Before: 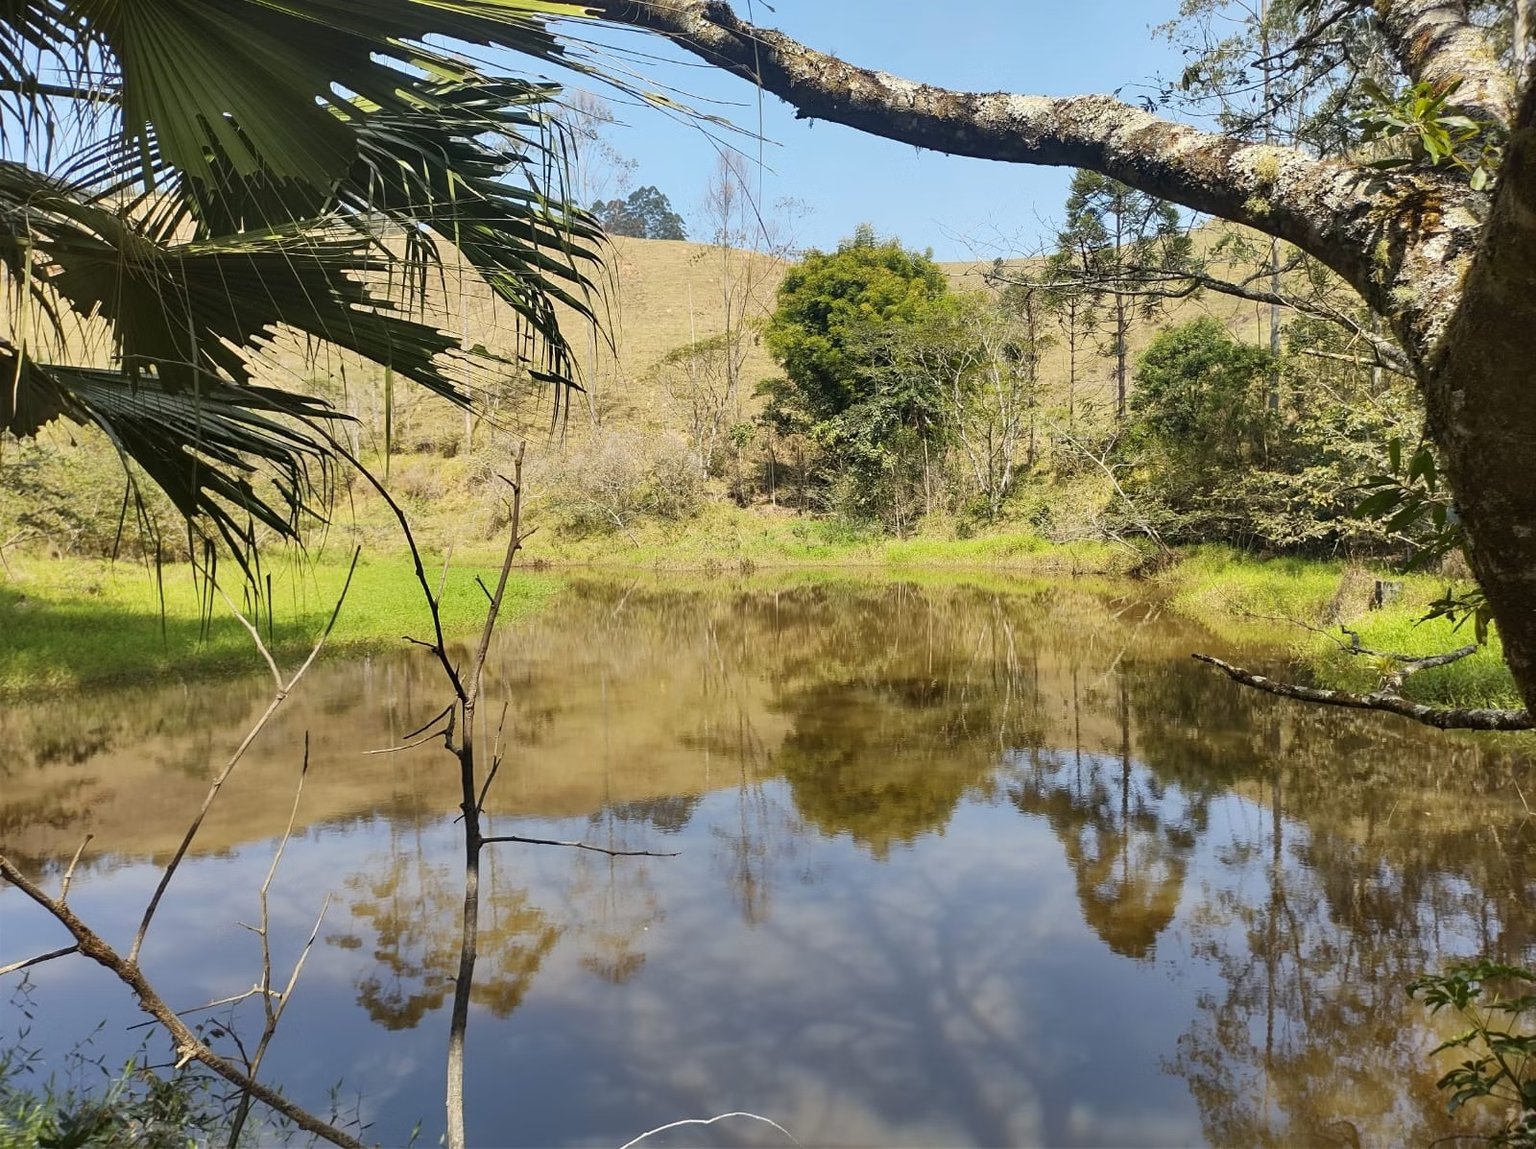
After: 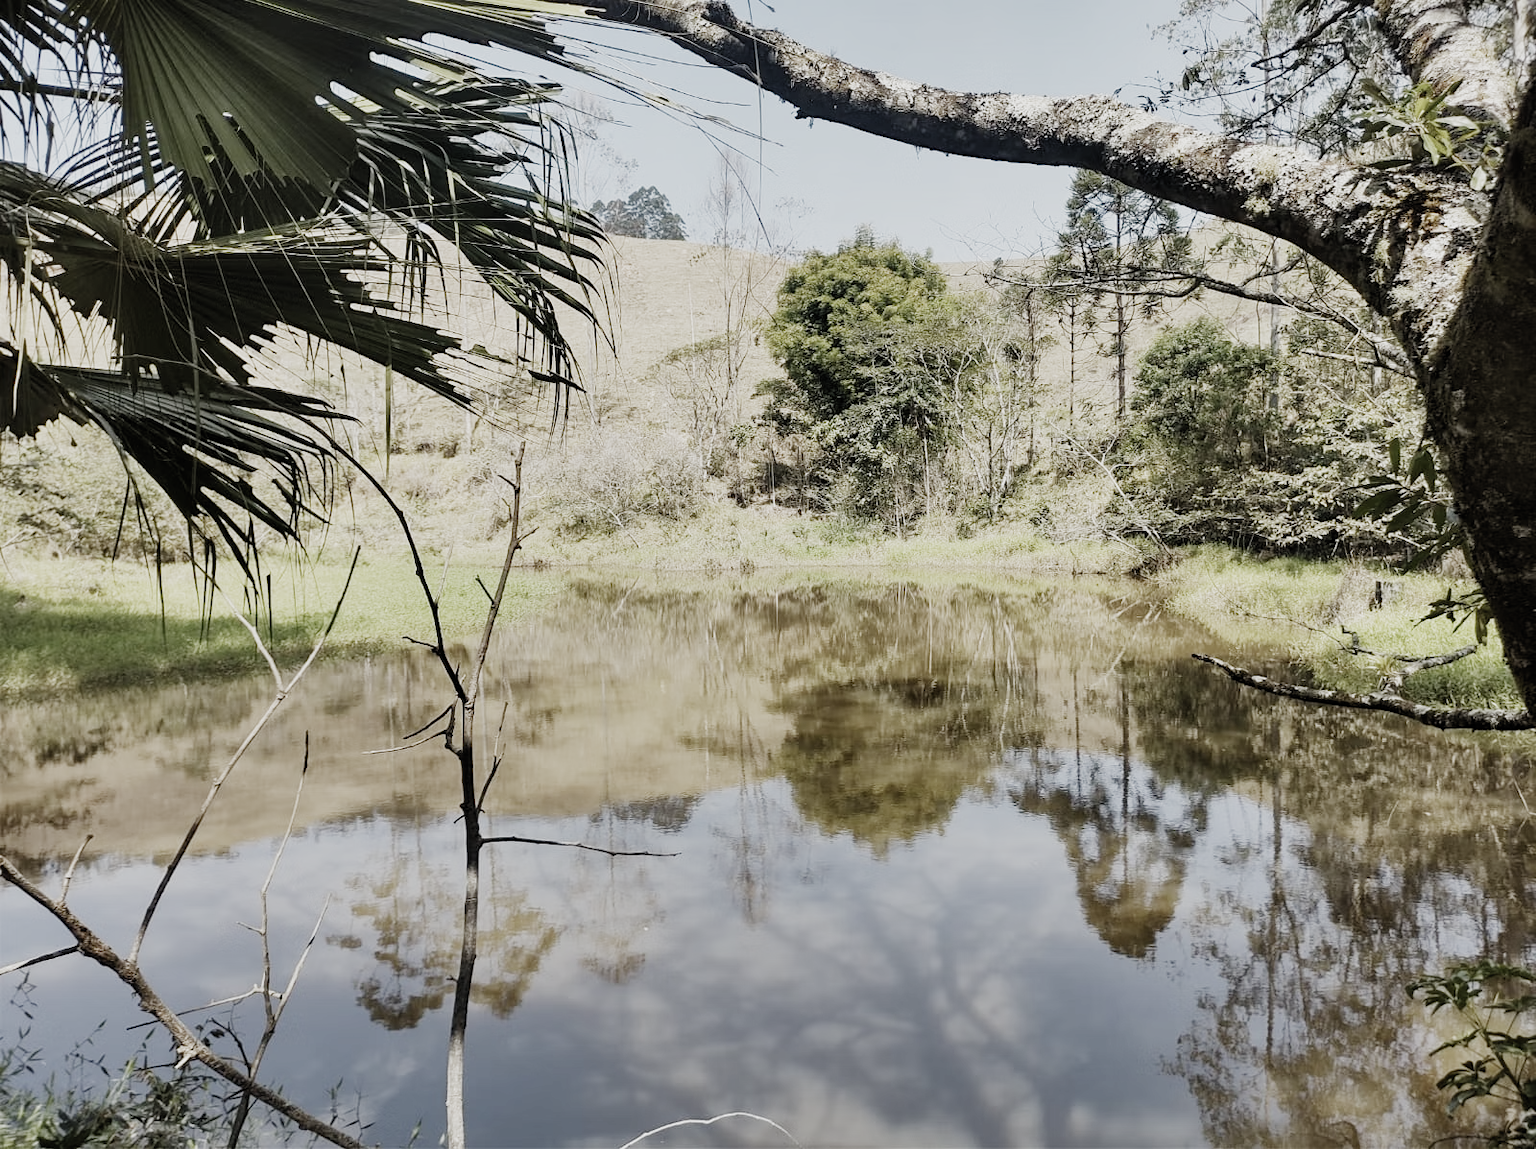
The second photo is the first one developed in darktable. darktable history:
exposure: black level correction -0.002, exposure 0.544 EV, compensate highlight preservation false
filmic rgb: black relative exposure -5.01 EV, white relative exposure 3.99 EV, threshold 3.05 EV, hardness 2.88, contrast 1.2, highlights saturation mix -29.13%, preserve chrominance no, color science v5 (2021), iterations of high-quality reconstruction 0, contrast in shadows safe, contrast in highlights safe, enable highlight reconstruction true
shadows and highlights: radius 127.29, shadows 30.51, highlights -30.66, low approximation 0.01, soften with gaussian
